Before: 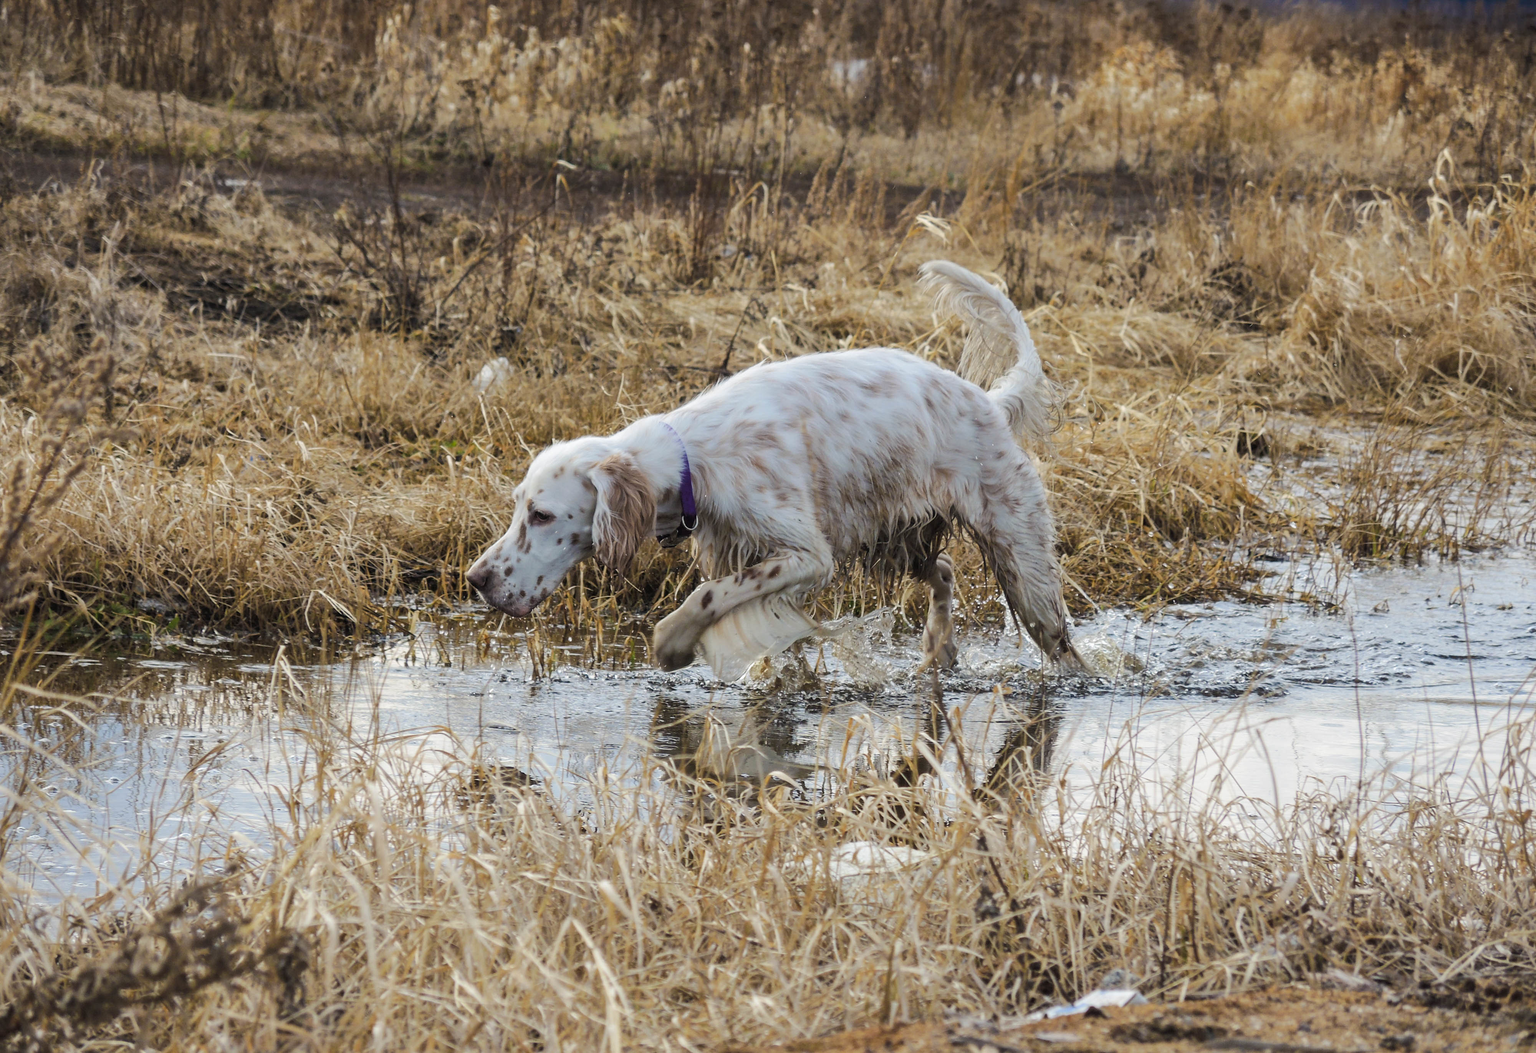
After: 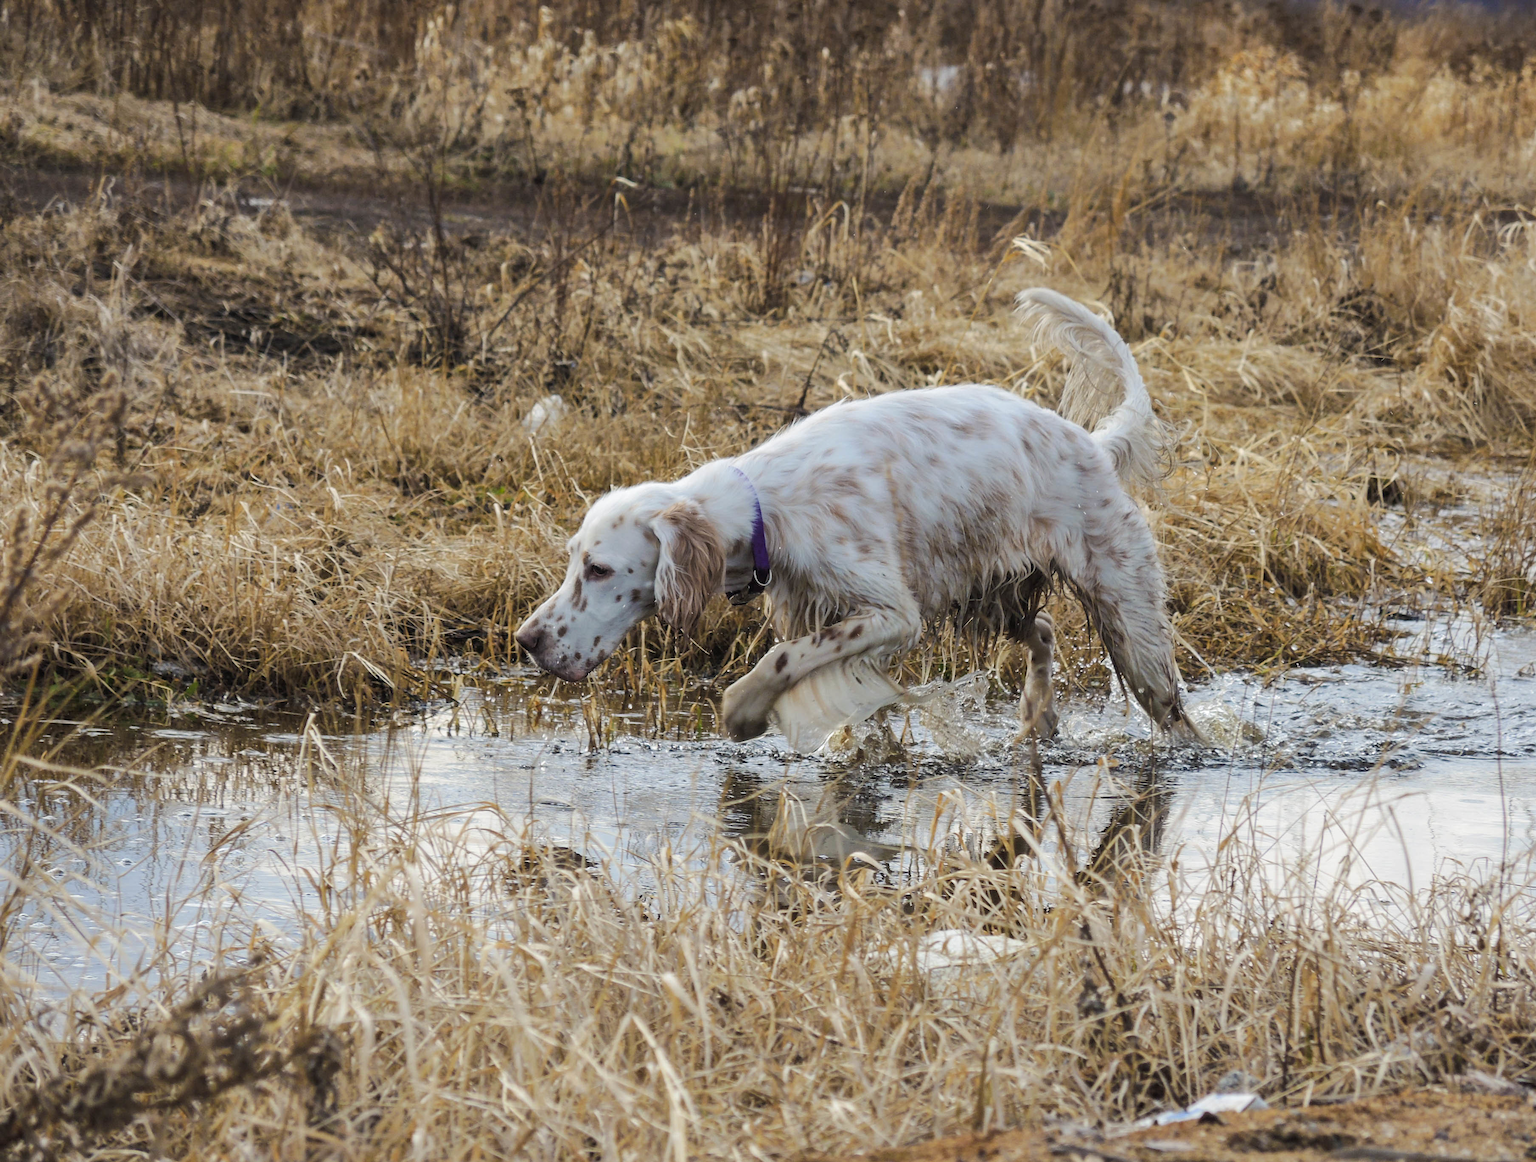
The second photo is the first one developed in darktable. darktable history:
crop: right 9.485%, bottom 0.017%
